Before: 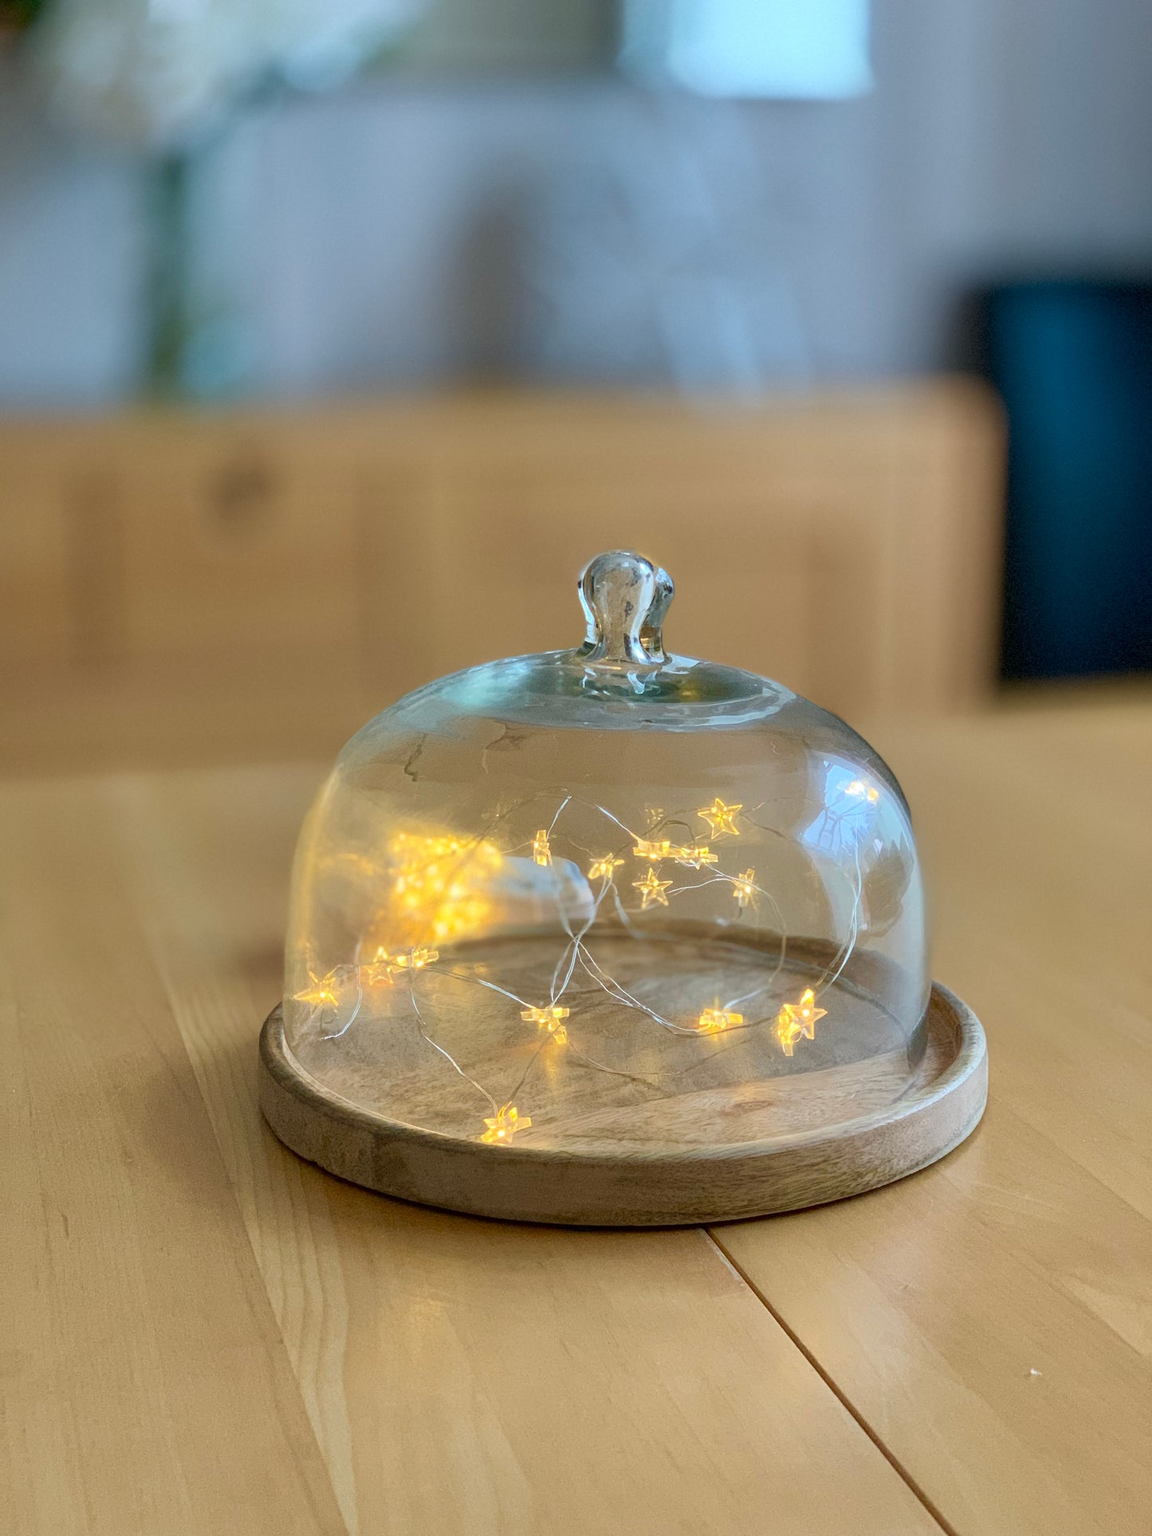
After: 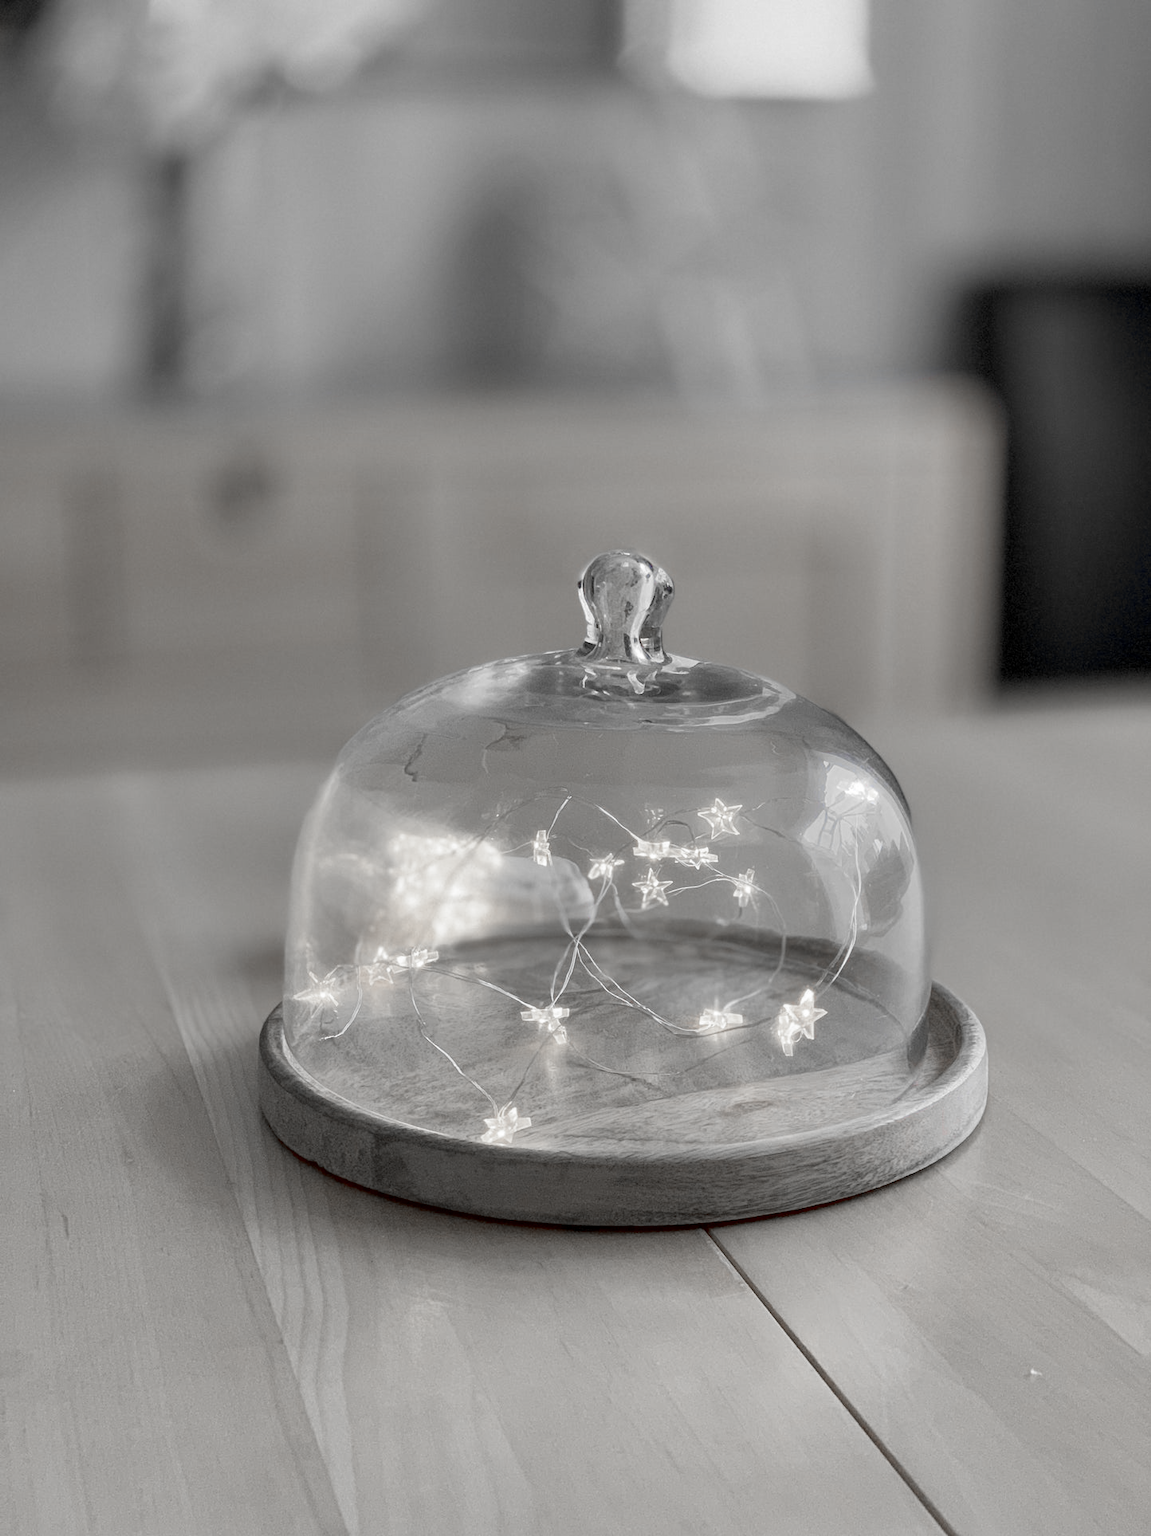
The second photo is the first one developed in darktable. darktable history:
color zones: curves: ch0 [(0, 0.278) (0.143, 0.5) (0.286, 0.5) (0.429, 0.5) (0.571, 0.5) (0.714, 0.5) (0.857, 0.5) (1, 0.5)]; ch1 [(0, 1) (0.143, 0.165) (0.286, 0) (0.429, 0) (0.571, 0) (0.714, 0) (0.857, 0.5) (1, 0.5)]; ch2 [(0, 0.508) (0.143, 0.5) (0.286, 0.5) (0.429, 0.5) (0.571, 0.5) (0.714, 0.5) (0.857, 0.5) (1, 0.5)]
exposure: black level correction 0.001, compensate highlight preservation false
